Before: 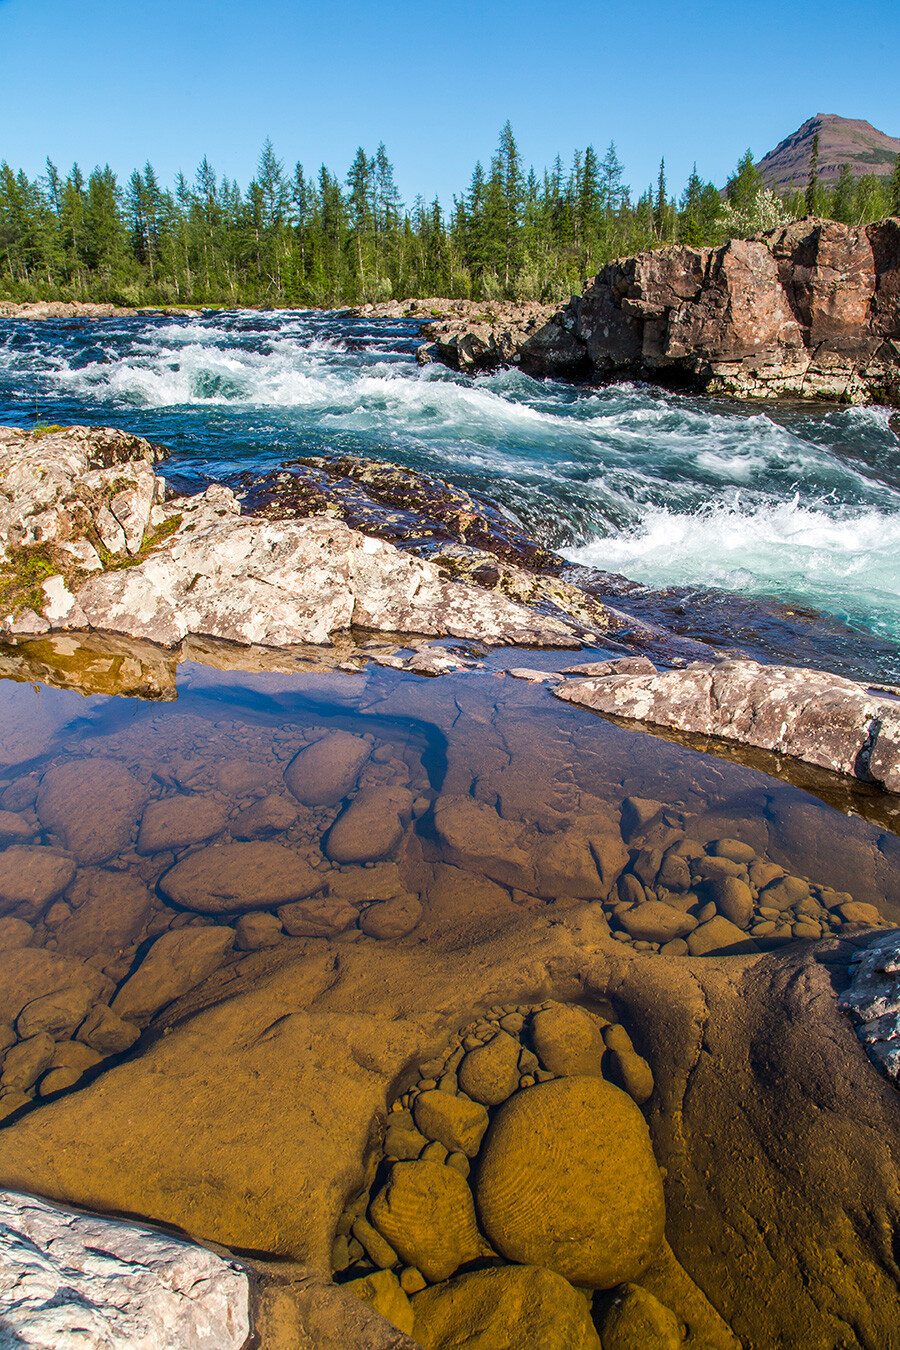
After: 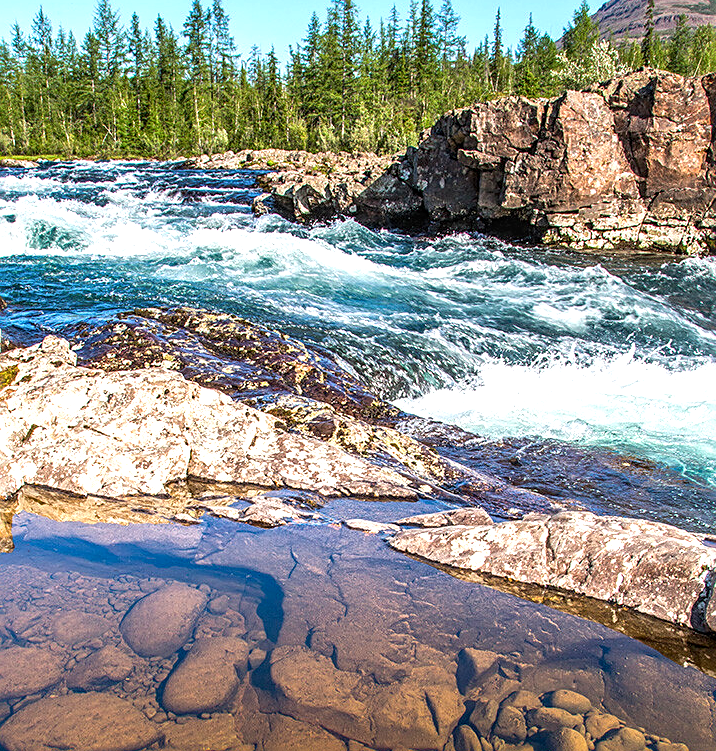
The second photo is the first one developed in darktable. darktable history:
crop: left 18.243%, top 11.069%, right 2.111%, bottom 33.292%
sharpen: on, module defaults
local contrast: detail 130%
exposure: black level correction 0, exposure 0.695 EV, compensate highlight preservation false
